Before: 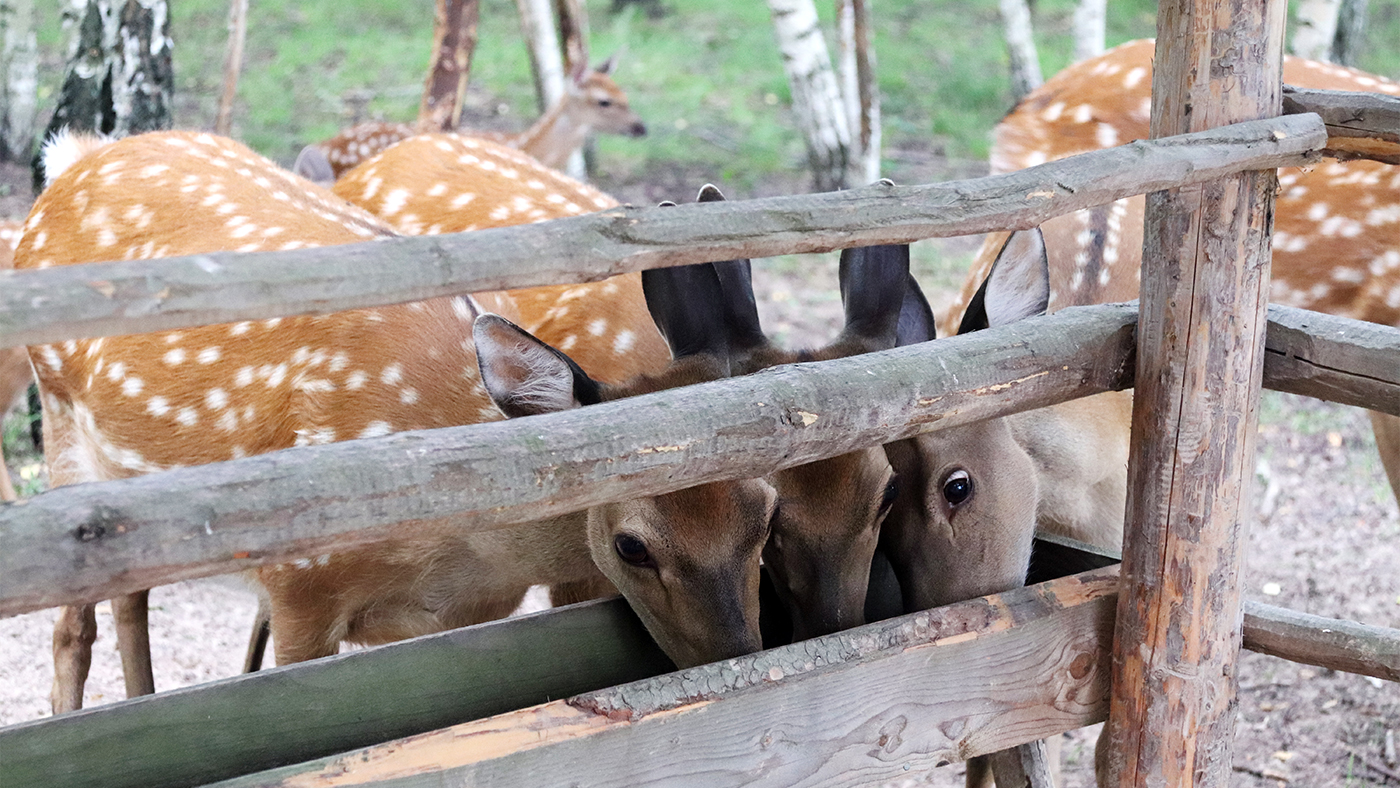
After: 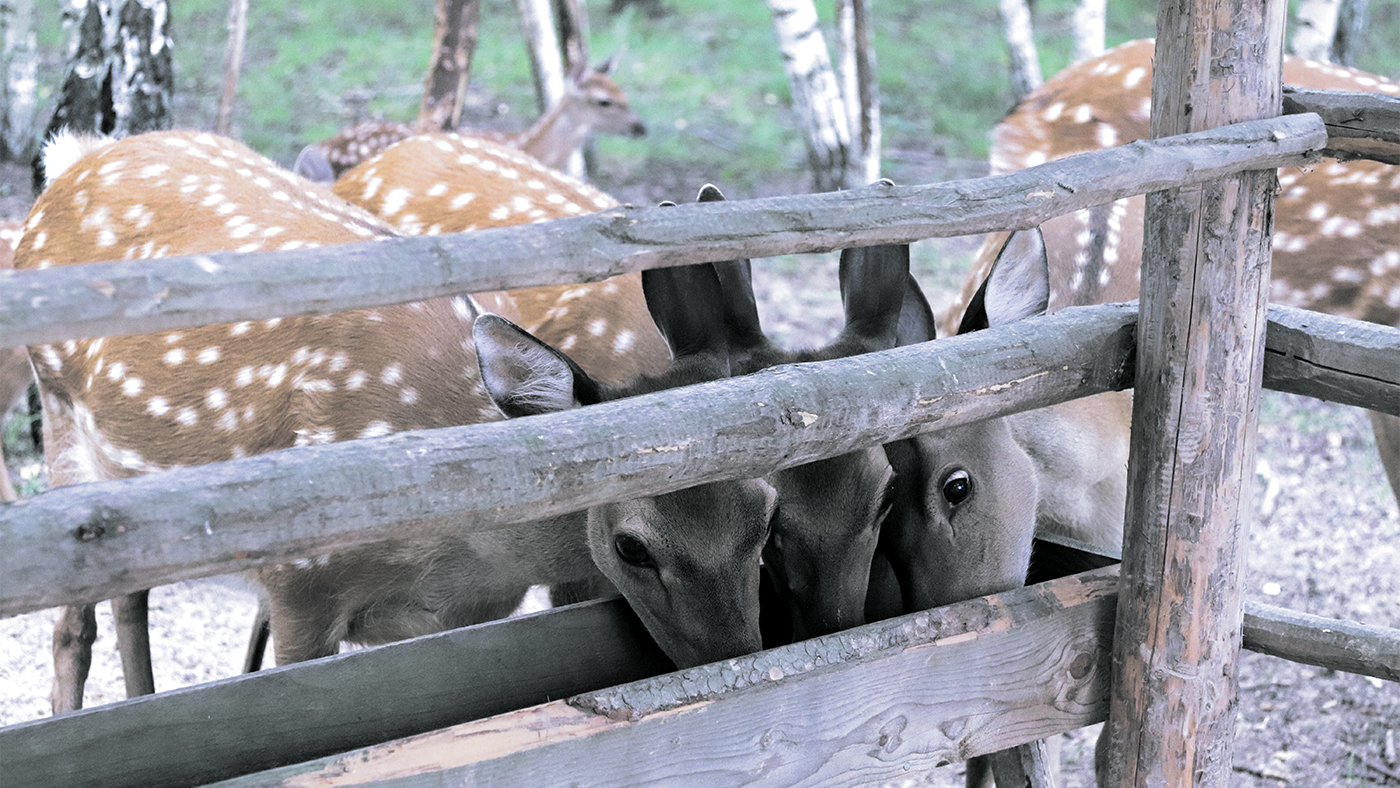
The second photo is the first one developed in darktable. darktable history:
haze removal: strength 0.02, distance 0.25, compatibility mode true, adaptive false
white balance: red 0.967, blue 1.119, emerald 0.756
split-toning: shadows › hue 190.8°, shadows › saturation 0.05, highlights › hue 54°, highlights › saturation 0.05, compress 0%
exposure: black level correction 0.001, compensate highlight preservation false
